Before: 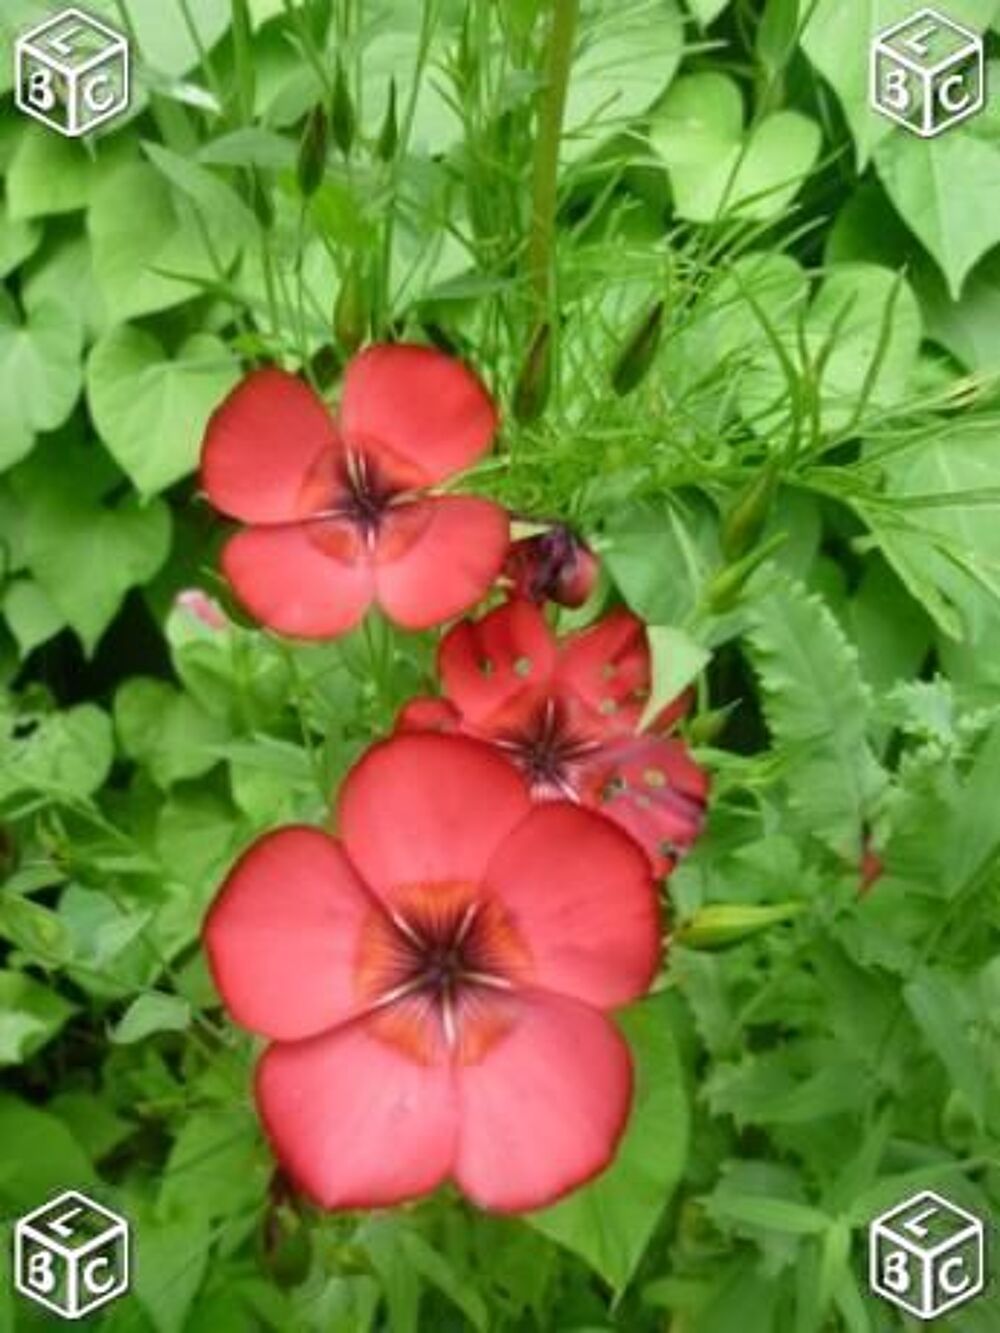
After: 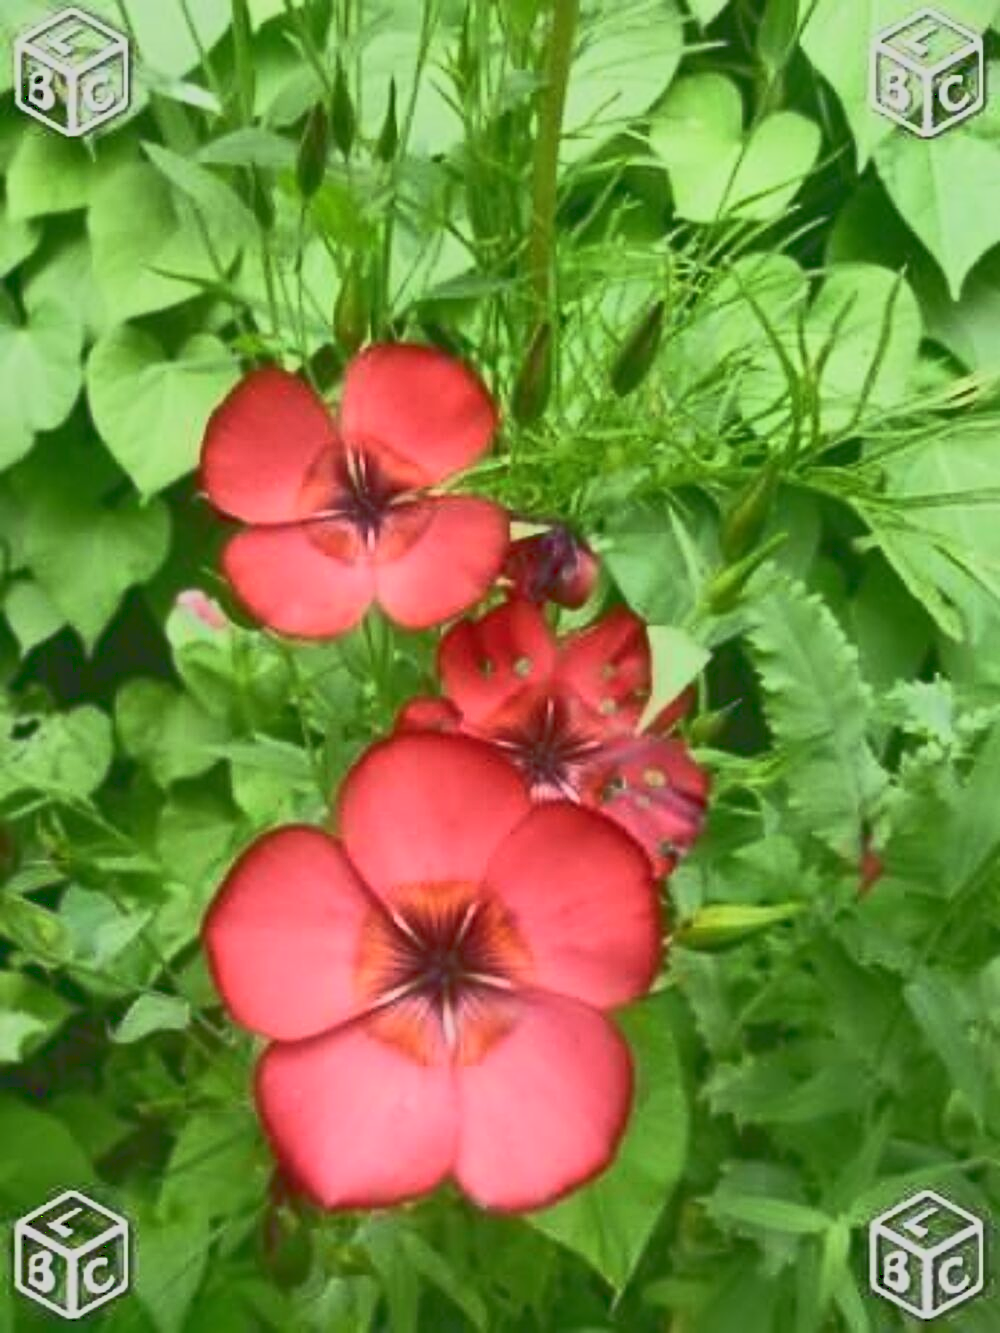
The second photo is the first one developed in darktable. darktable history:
tone curve: curves: ch0 [(0, 0.148) (0.191, 0.225) (0.39, 0.373) (0.669, 0.716) (0.847, 0.818) (1, 0.839)]
sharpen: on, module defaults
